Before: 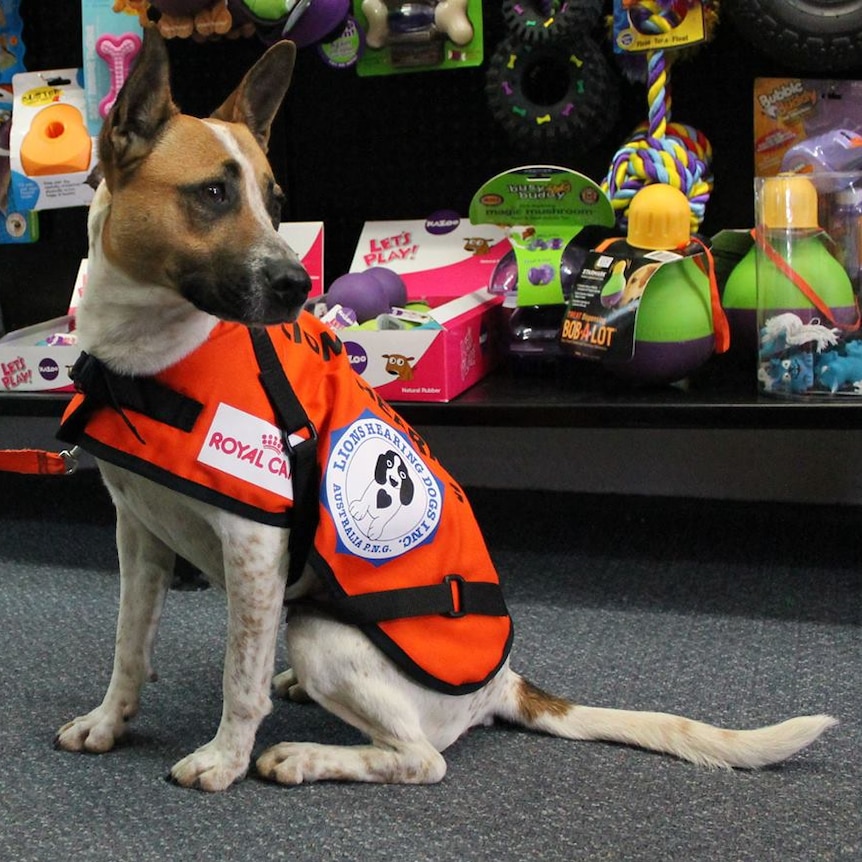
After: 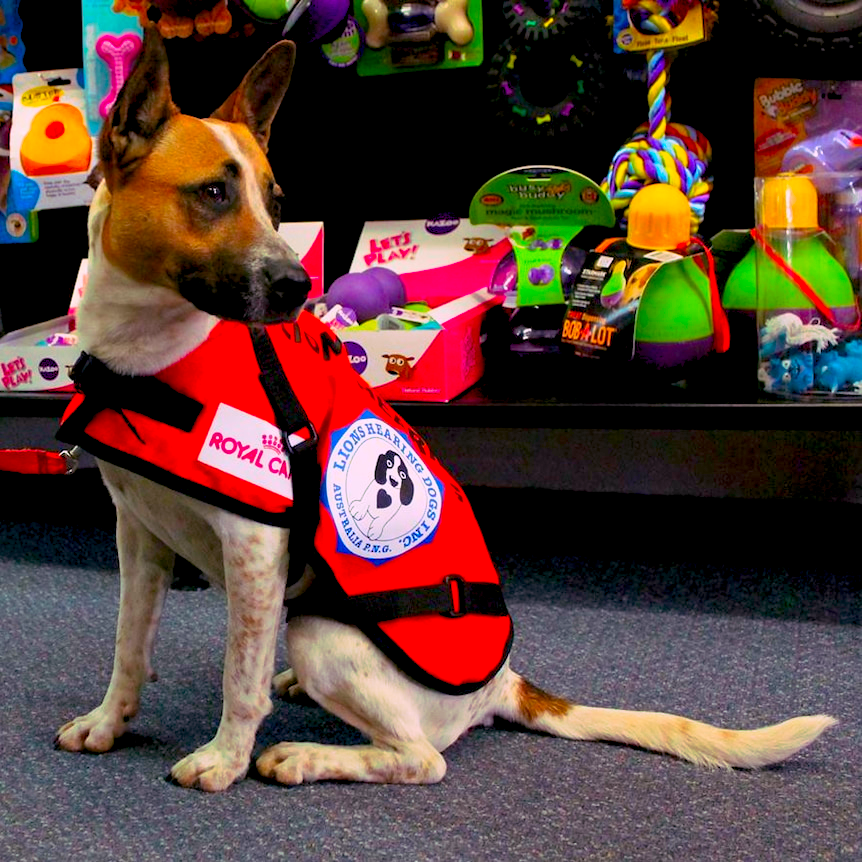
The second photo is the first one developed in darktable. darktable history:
exposure: black level correction 0.001, exposure -0.125 EV, compensate exposure bias true, compensate highlight preservation false
tone curve: curves: ch0 [(0.013, 0) (0.061, 0.068) (0.239, 0.256) (0.502, 0.505) (0.683, 0.676) (0.761, 0.773) (0.858, 0.858) (0.987, 0.945)]; ch1 [(0, 0) (0.172, 0.123) (0.304, 0.288) (0.414, 0.44) (0.472, 0.473) (0.502, 0.508) (0.521, 0.528) (0.583, 0.595) (0.654, 0.673) (0.728, 0.761) (1, 1)]; ch2 [(0, 0) (0.411, 0.424) (0.485, 0.476) (0.502, 0.502) (0.553, 0.557) (0.57, 0.576) (1, 1)], preserve colors none
color correction: highlights a* 19.15, highlights b* -12.21, saturation 1.67
color balance rgb: highlights gain › luminance 15.287%, highlights gain › chroma 6.992%, highlights gain › hue 122.66°, global offset › luminance -0.872%, perceptual saturation grading › global saturation 17.326%, global vibrance 20%
